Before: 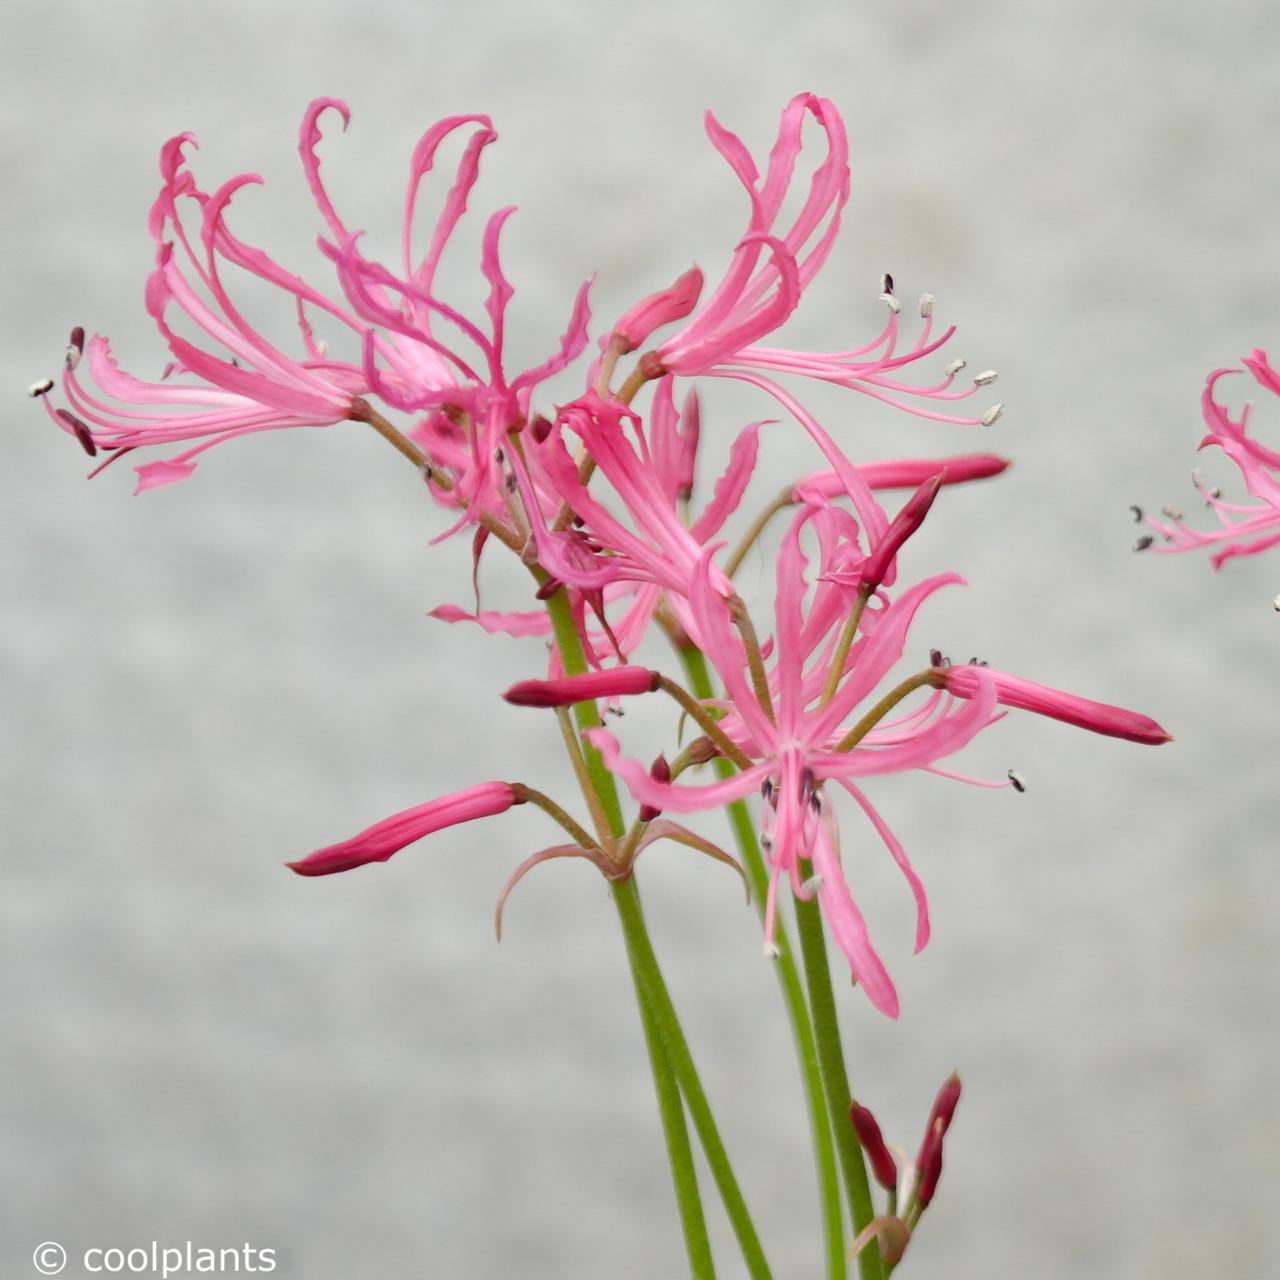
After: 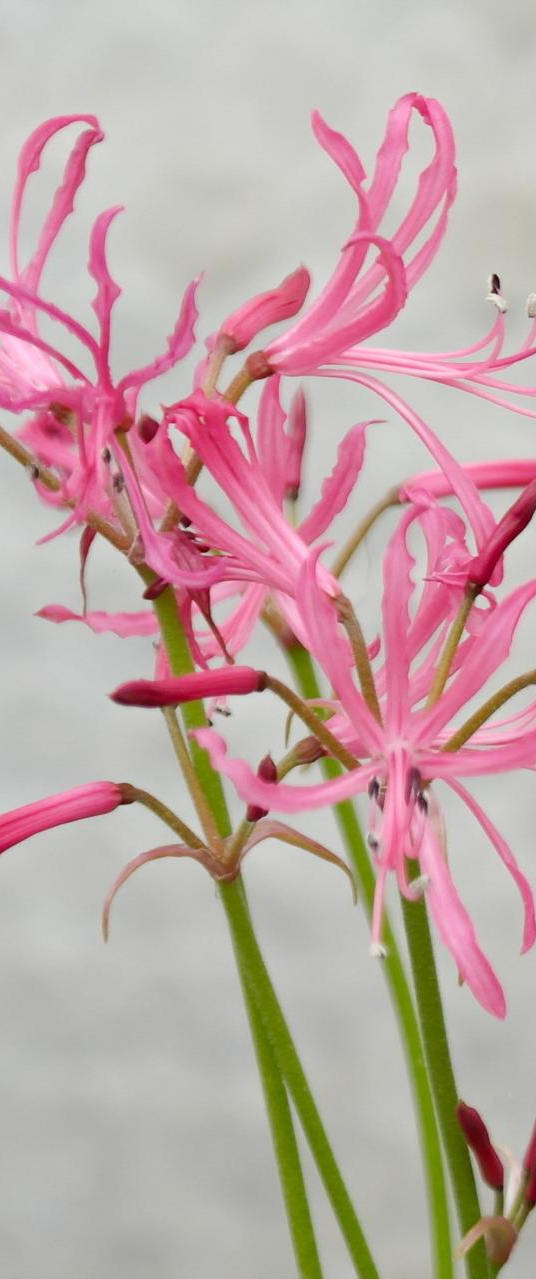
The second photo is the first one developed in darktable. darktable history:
exposure: compensate exposure bias true, compensate highlight preservation false
crop: left 30.768%, right 27.354%
